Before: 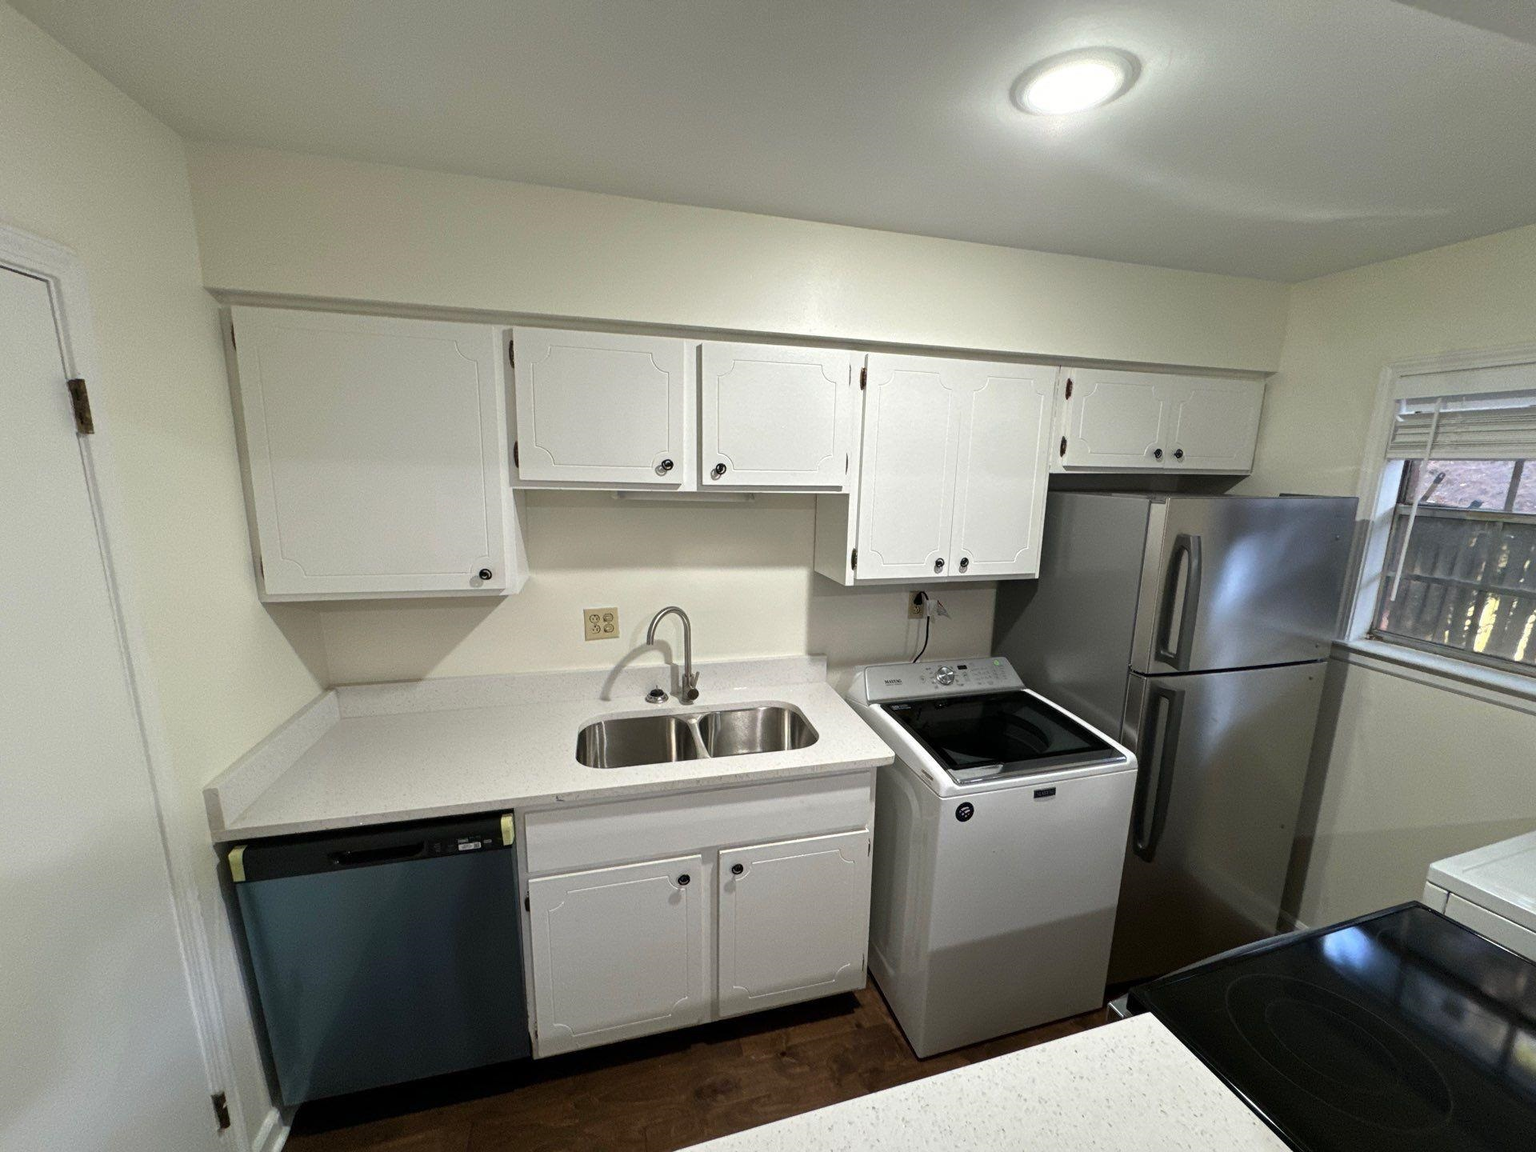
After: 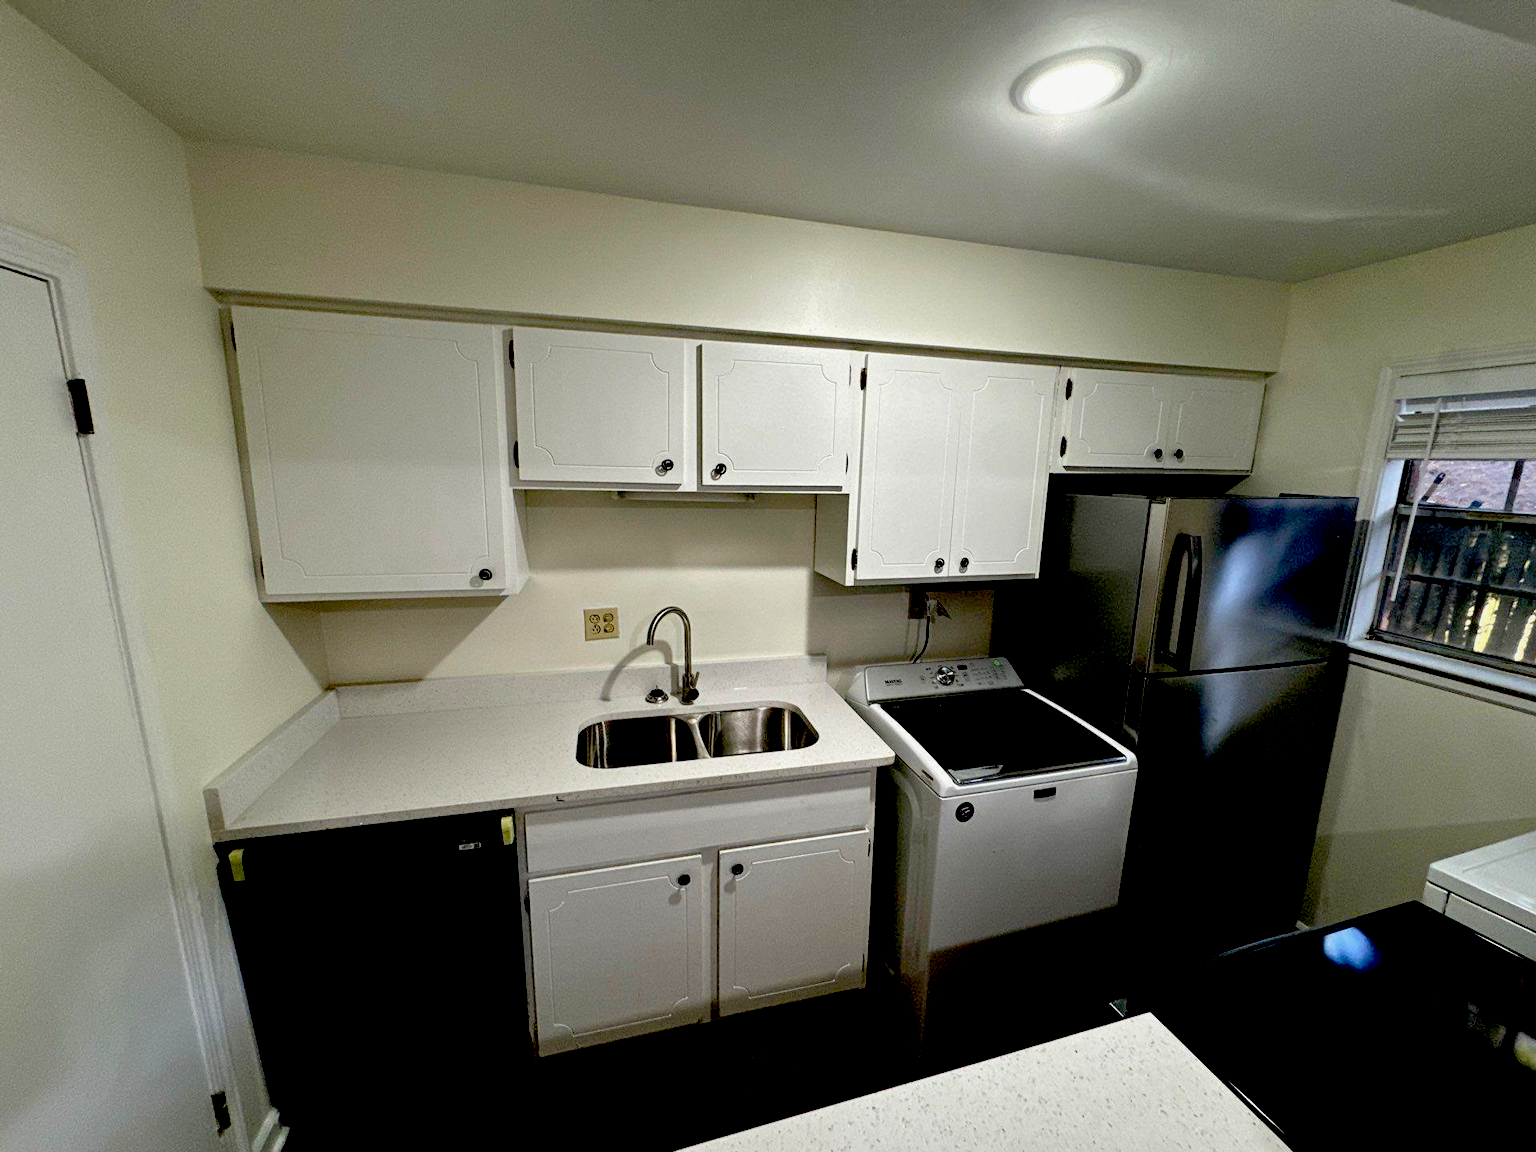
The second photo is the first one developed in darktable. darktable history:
exposure: black level correction 0.099, exposure -0.089 EV, compensate highlight preservation false
